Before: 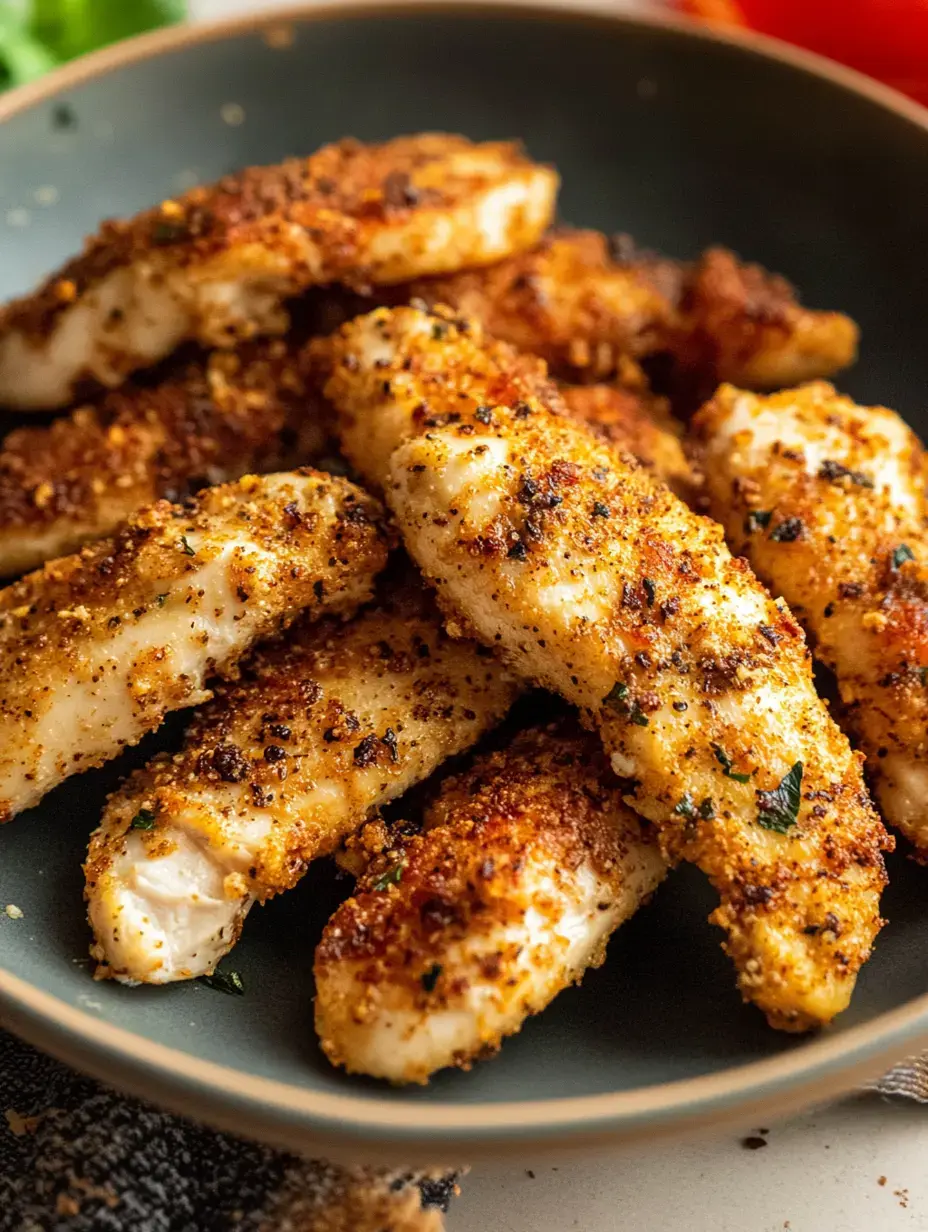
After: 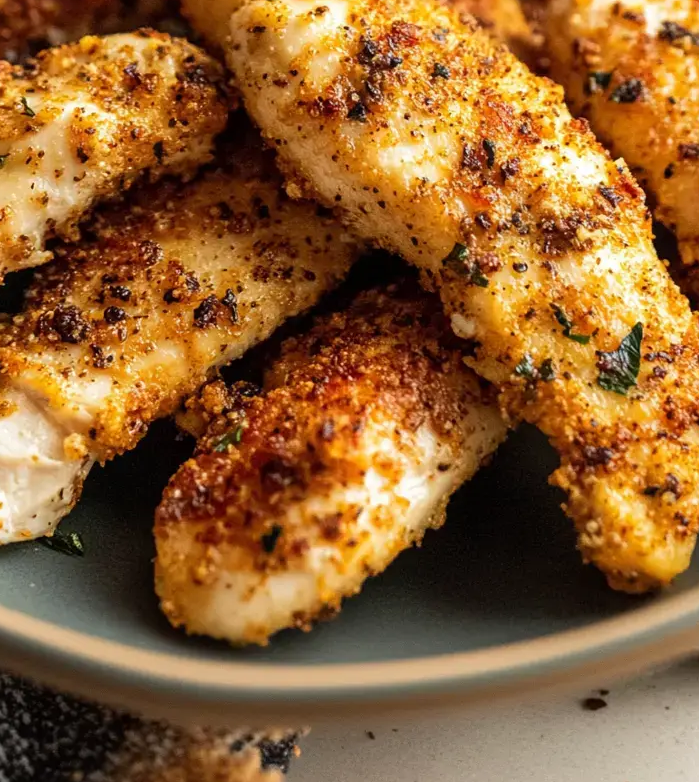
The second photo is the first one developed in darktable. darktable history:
crop and rotate: left 17.325%, top 35.683%, right 7.345%, bottom 0.821%
